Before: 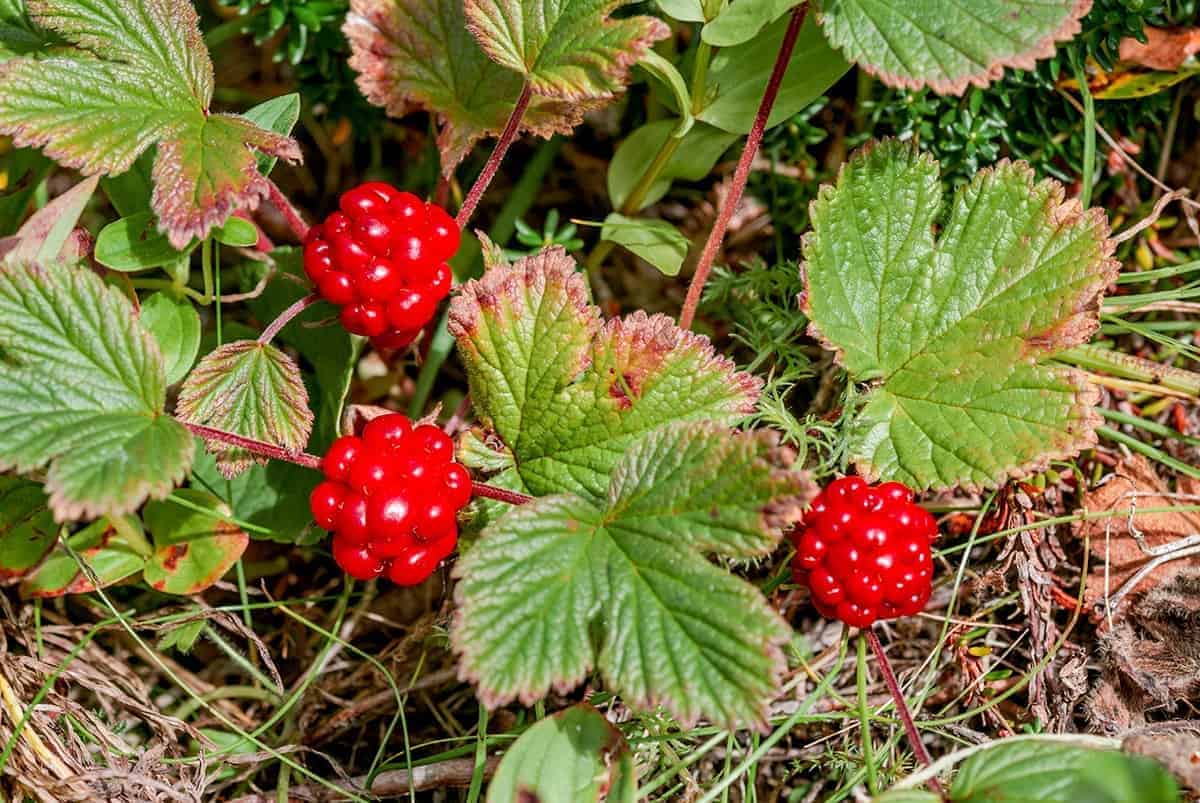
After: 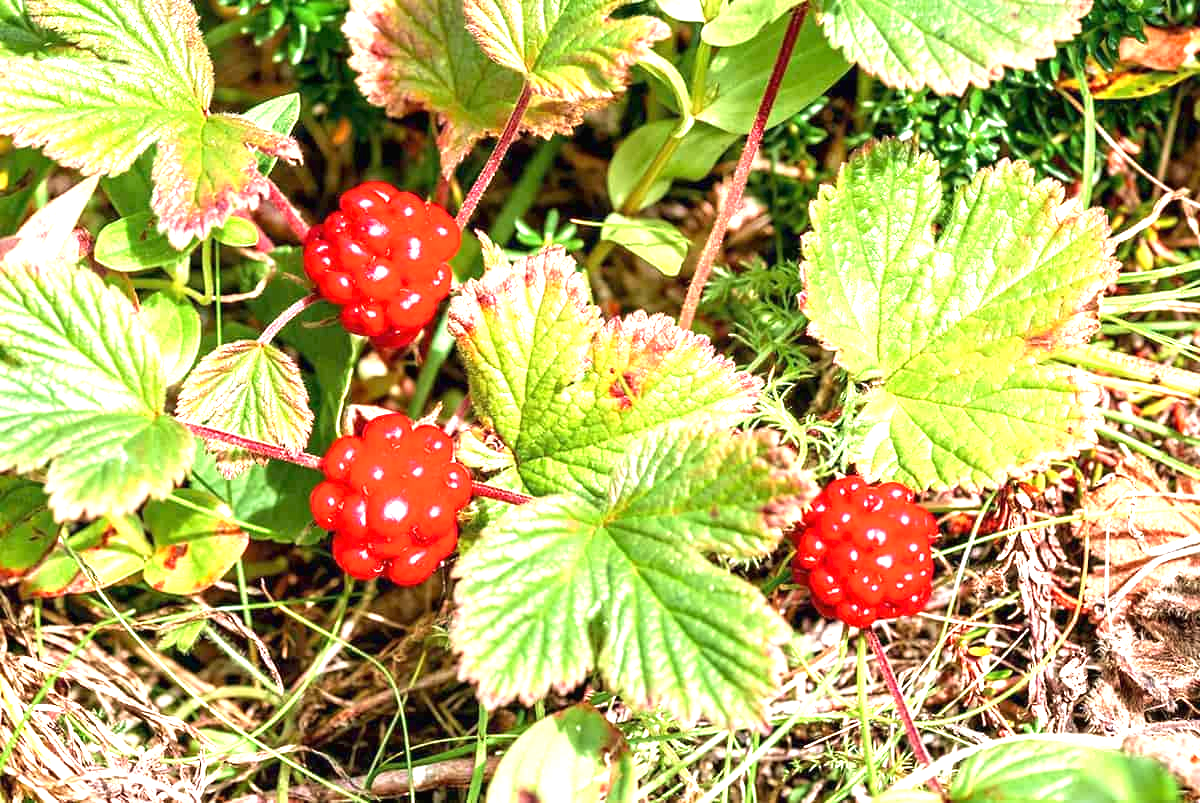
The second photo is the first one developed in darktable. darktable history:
exposure: black level correction 0, exposure 1.6 EV, compensate exposure bias true, compensate highlight preservation false
velvia: on, module defaults
